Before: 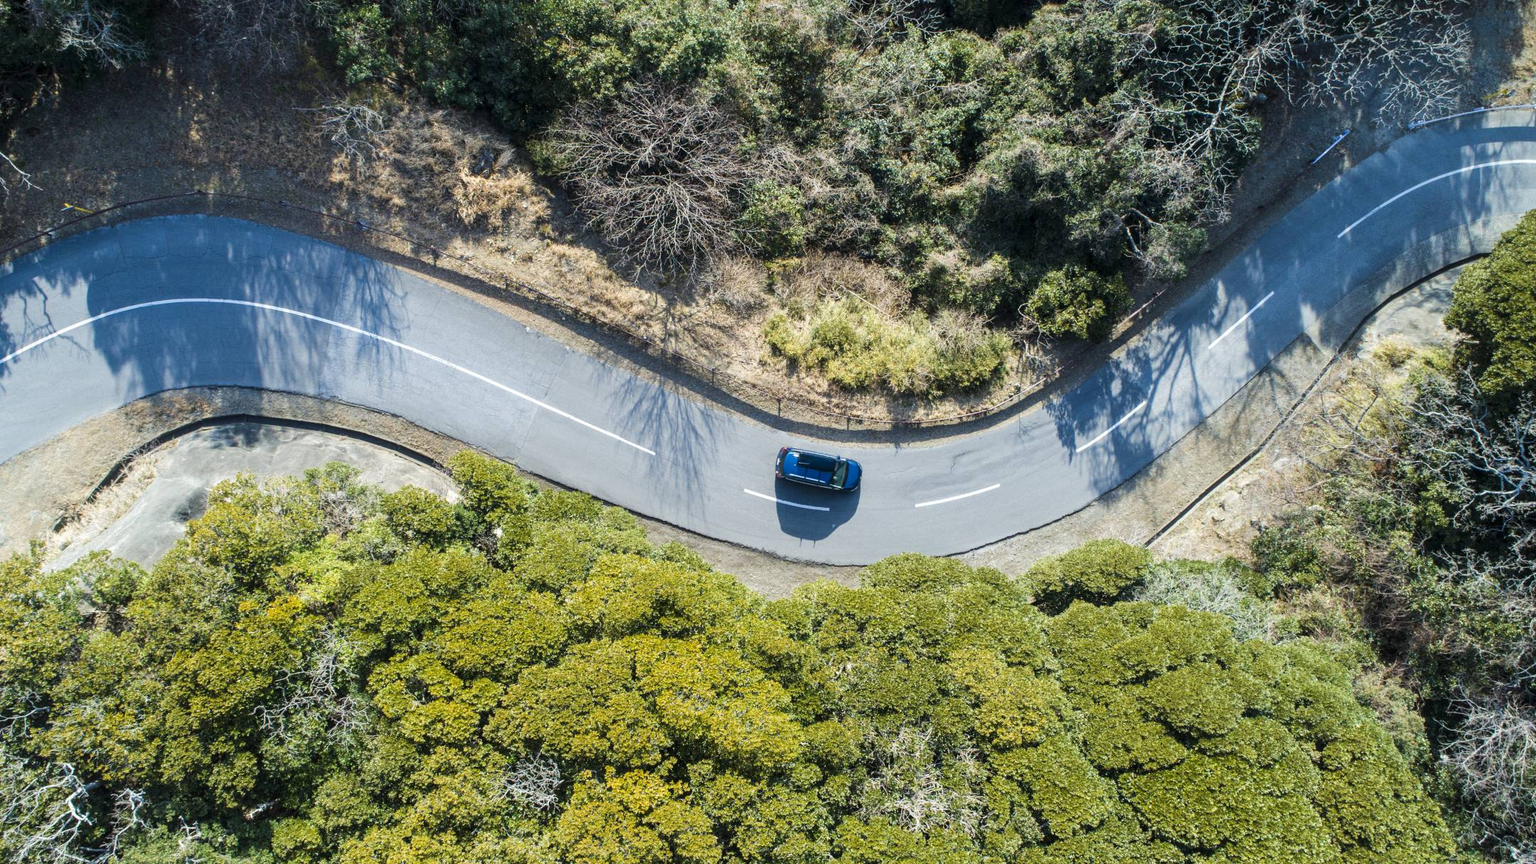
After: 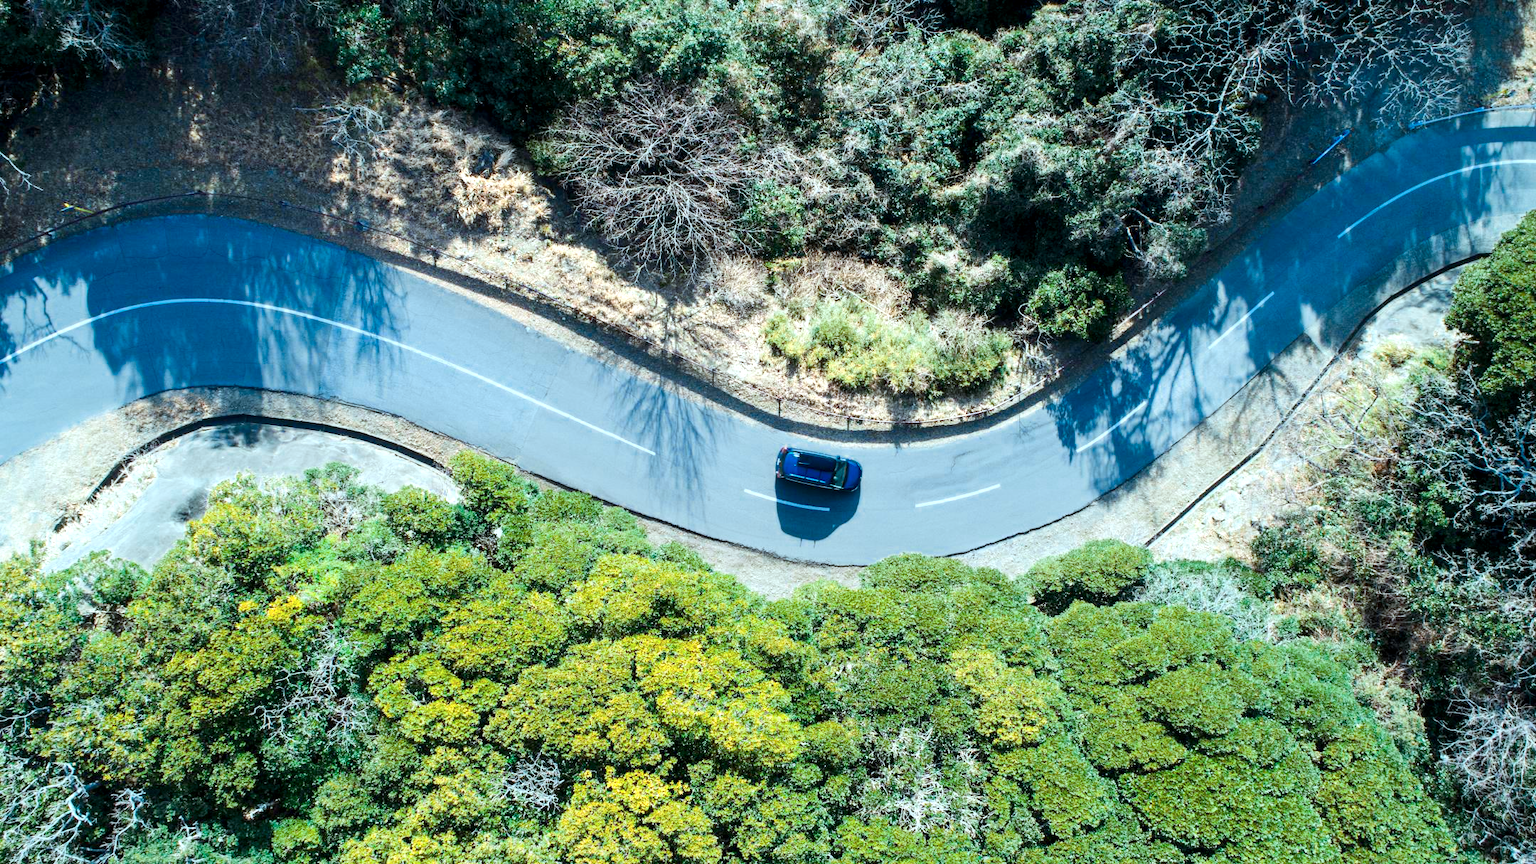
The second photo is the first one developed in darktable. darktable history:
color calibration: output colorfulness [0, 0.315, 0, 0], x 0.341, y 0.355, temperature 5166 K
exposure: black level correction 0.001, exposure 0.675 EV, compensate highlight preservation false
color zones: curves: ch0 [(0, 0.5) (0.125, 0.4) (0.25, 0.5) (0.375, 0.4) (0.5, 0.4) (0.625, 0.35) (0.75, 0.35) (0.875, 0.5)]; ch1 [(0, 0.35) (0.125, 0.45) (0.25, 0.35) (0.375, 0.35) (0.5, 0.35) (0.625, 0.35) (0.75, 0.45) (0.875, 0.35)]; ch2 [(0, 0.6) (0.125, 0.5) (0.25, 0.5) (0.375, 0.6) (0.5, 0.6) (0.625, 0.5) (0.75, 0.5) (0.875, 0.5)]
color correction: highlights a* -10.69, highlights b* -19.19
contrast brightness saturation: contrast 0.15, brightness -0.01, saturation 0.1
